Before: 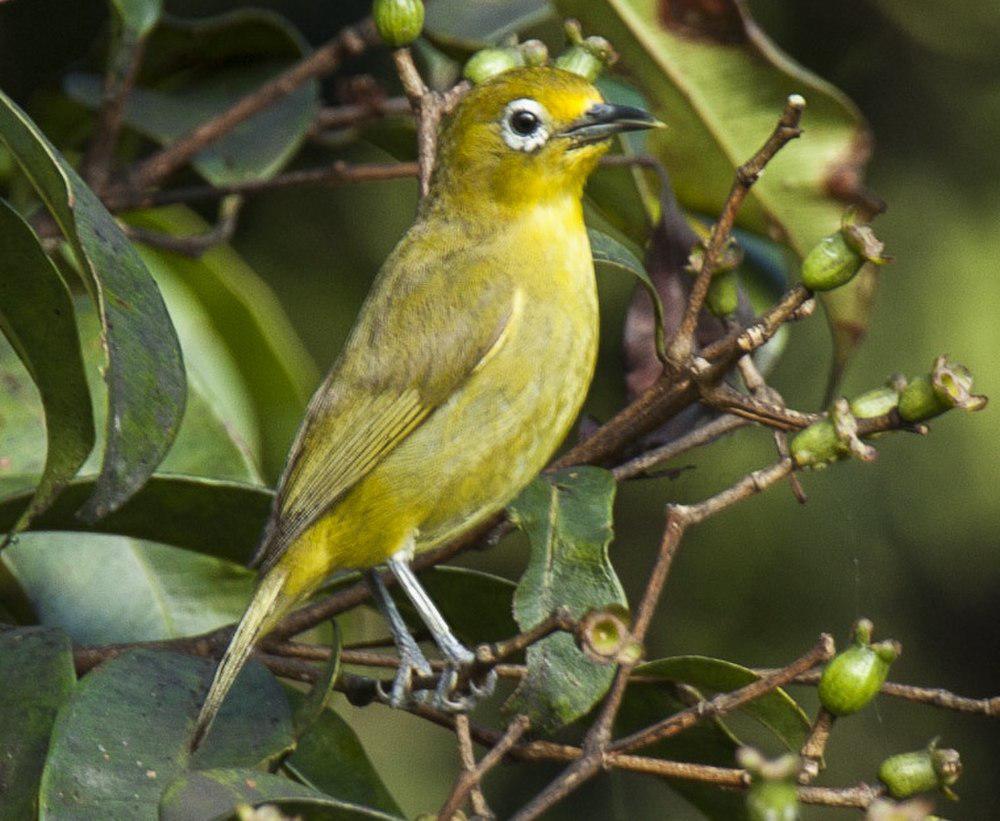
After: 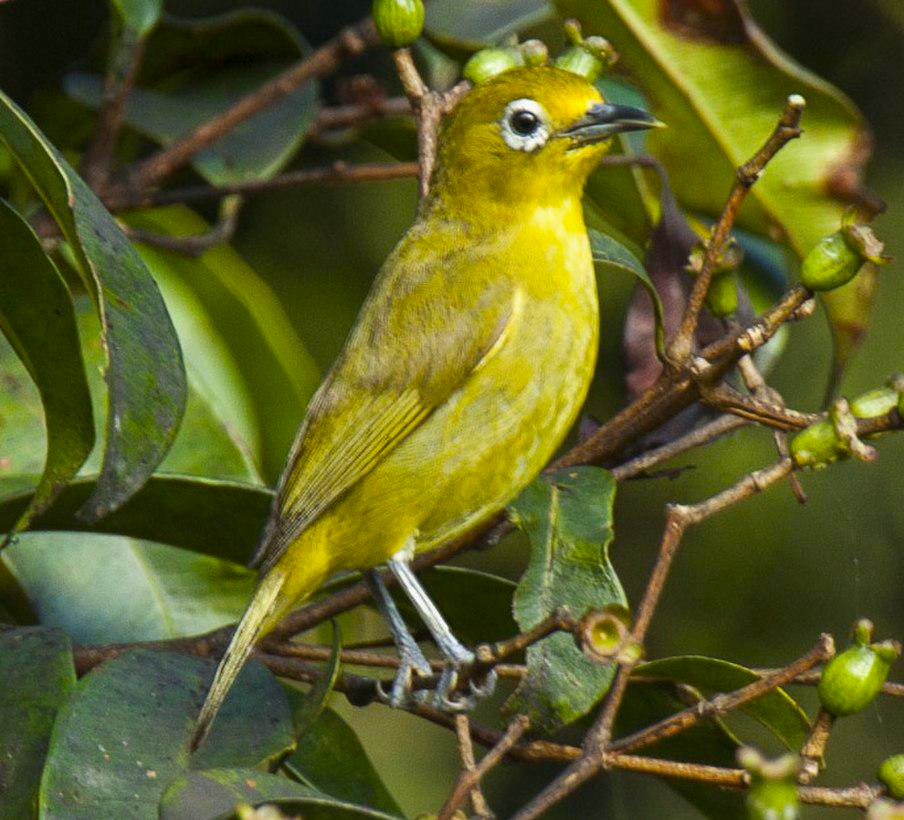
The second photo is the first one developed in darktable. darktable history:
color balance rgb: perceptual saturation grading › global saturation 25%, global vibrance 20%
crop: right 9.509%, bottom 0.031%
